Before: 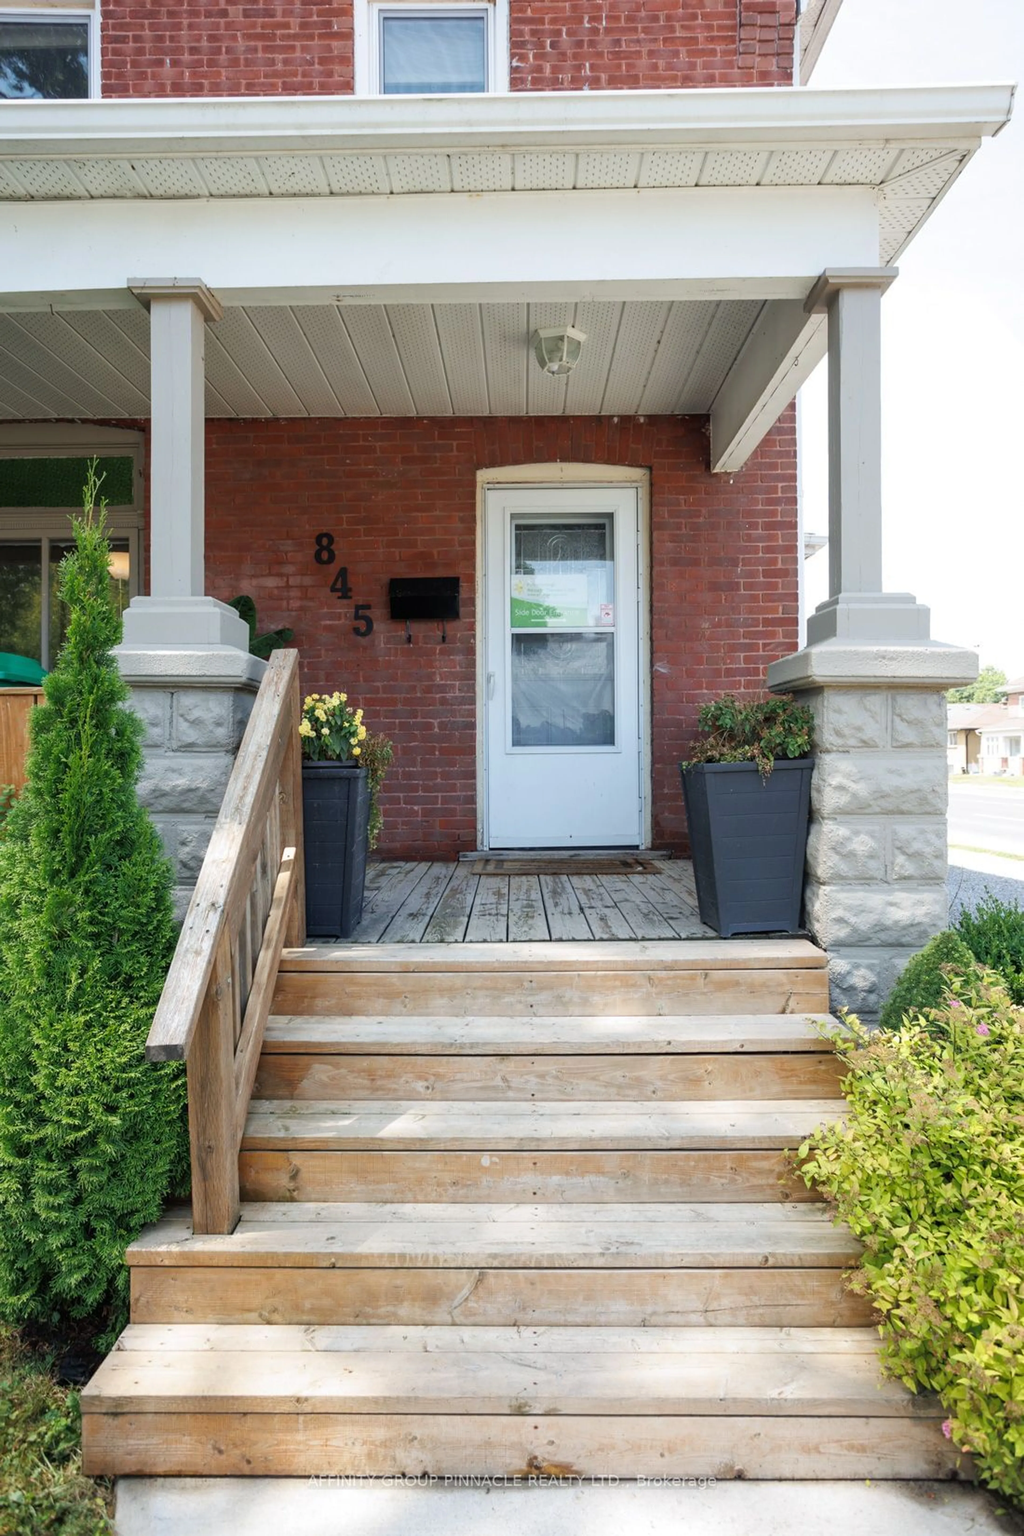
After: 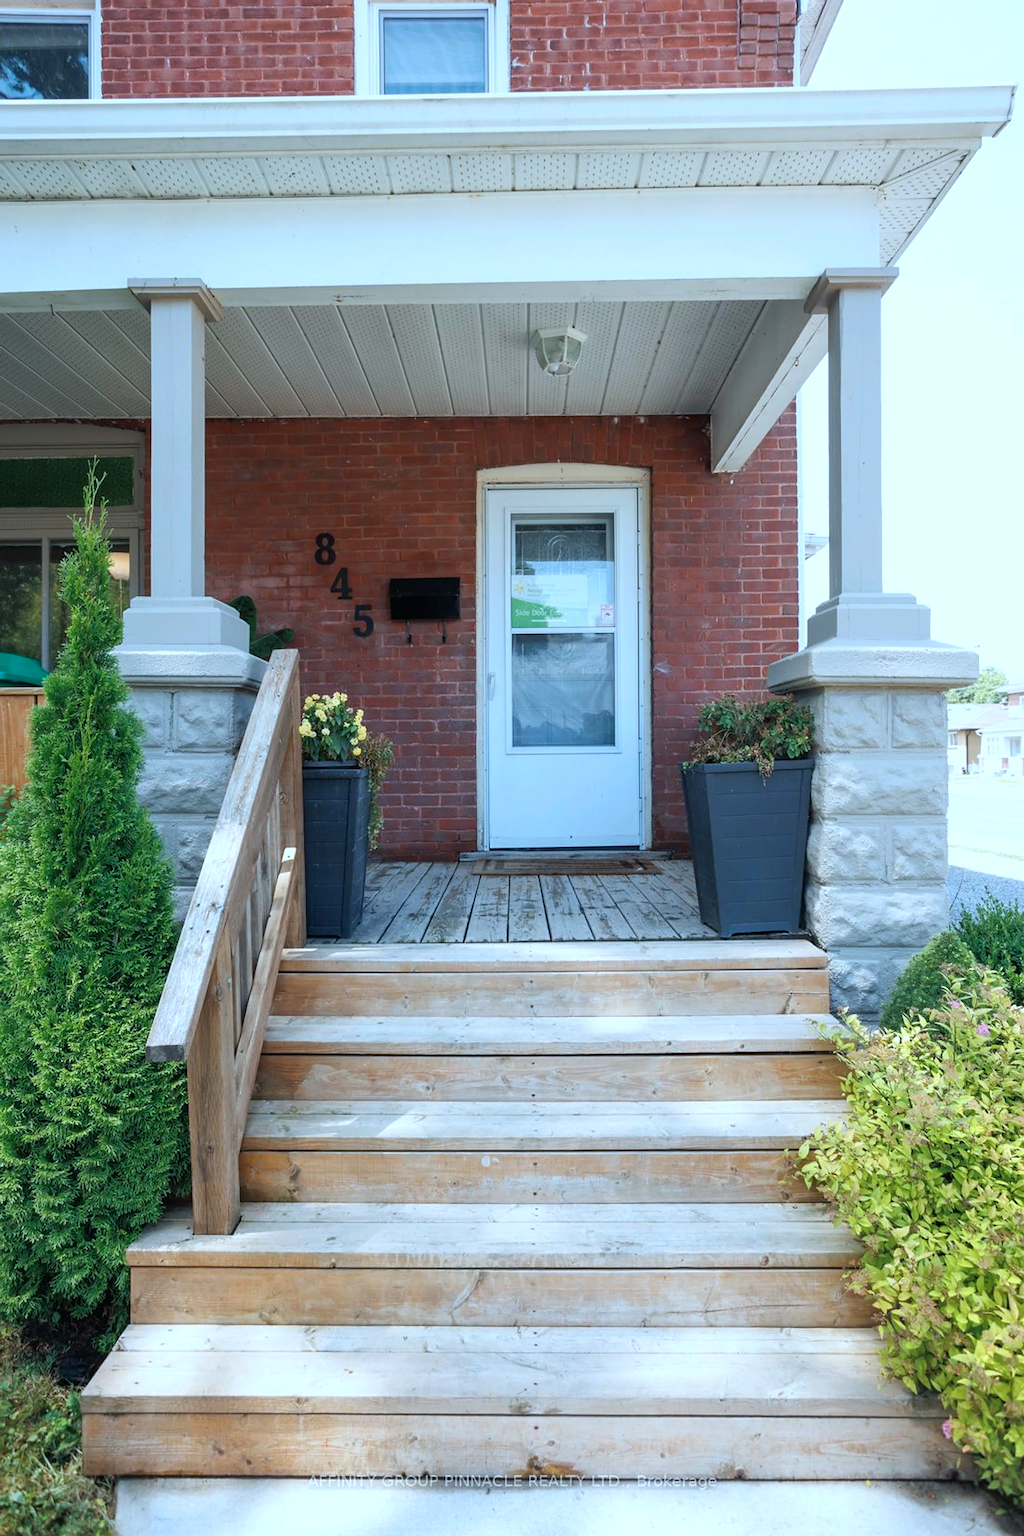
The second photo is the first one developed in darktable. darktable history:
sharpen: on, module defaults
color calibration: output R [1.063, -0.012, -0.003, 0], output G [0, 1.022, 0.021, 0], output B [-0.079, 0.047, 1, 0], illuminant custom, x 0.389, y 0.387, temperature 3838.64 K
